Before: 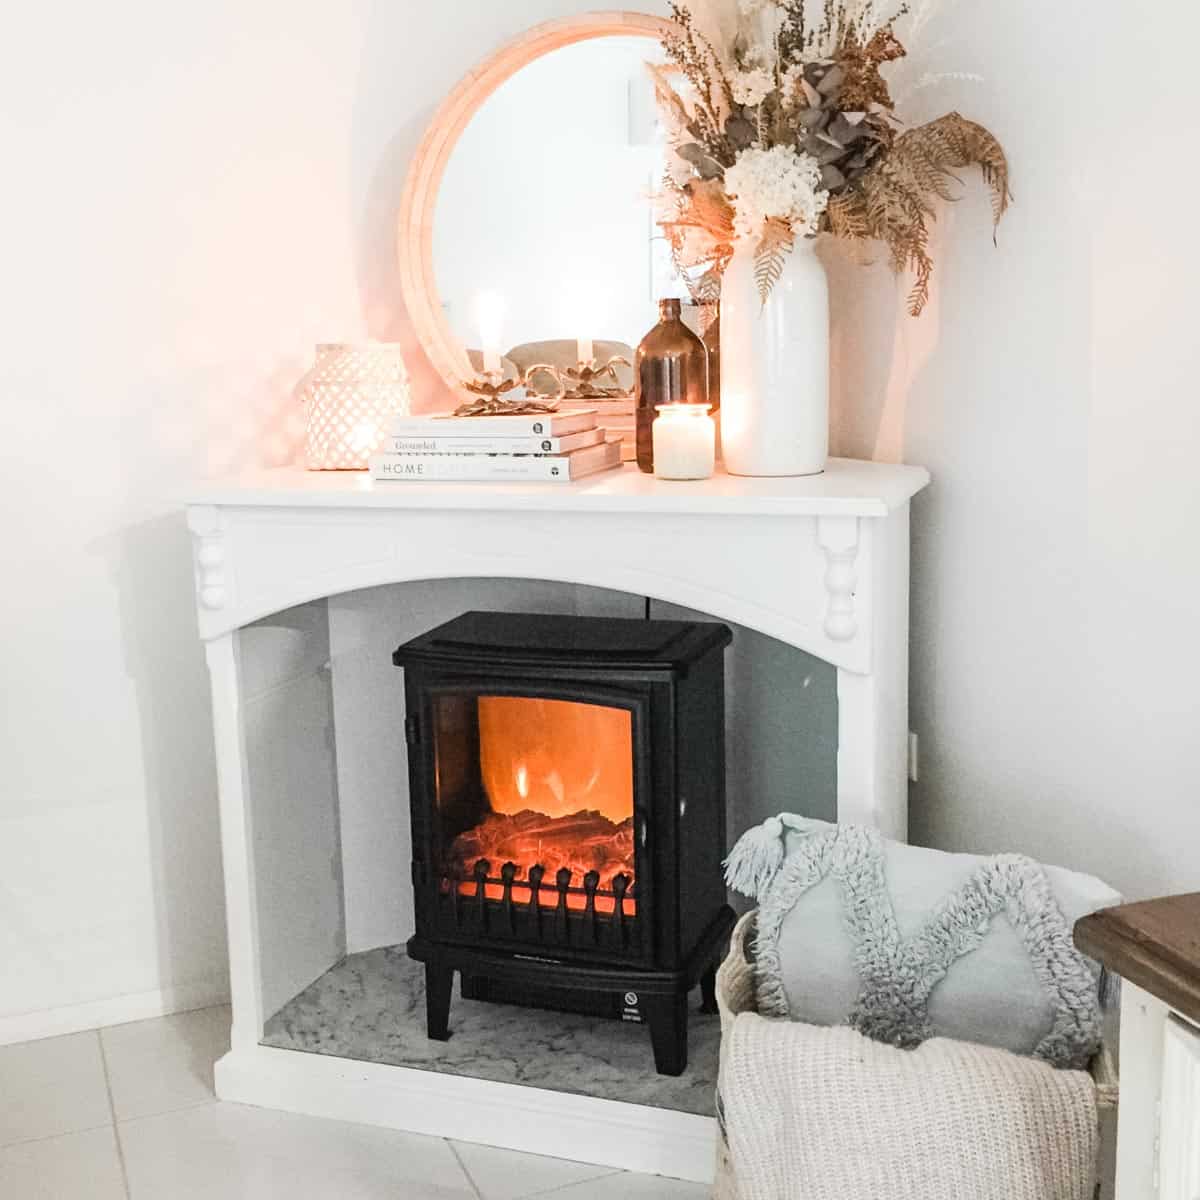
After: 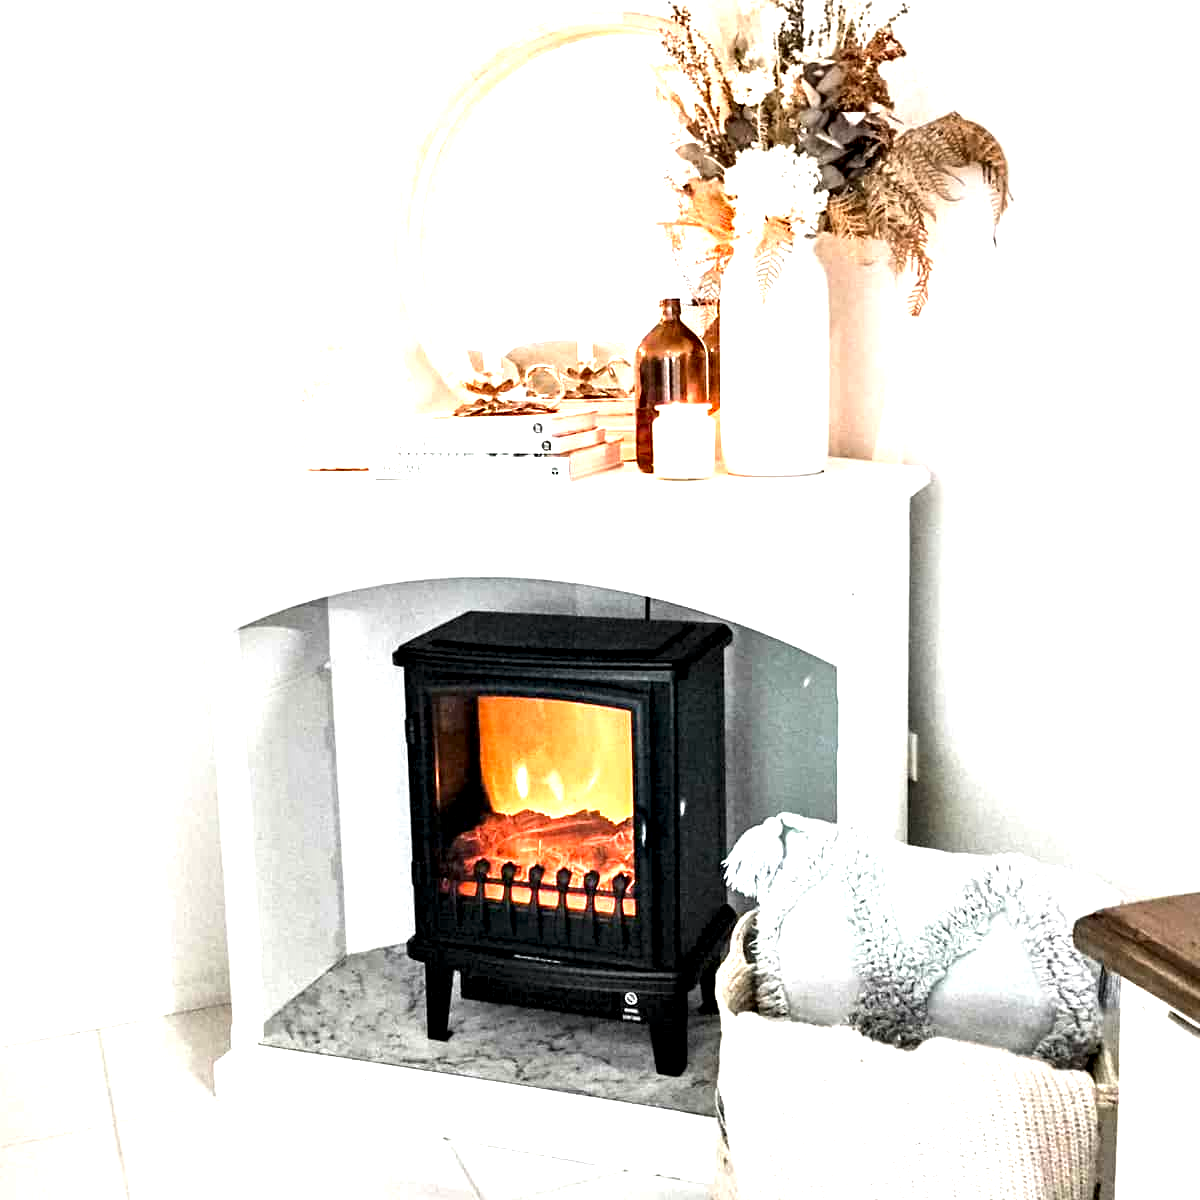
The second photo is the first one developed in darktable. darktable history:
exposure: black level correction 0, exposure 1.199 EV, compensate highlight preservation false
contrast equalizer: octaves 7, y [[0.6 ×6], [0.55 ×6], [0 ×6], [0 ×6], [0 ×6]]
